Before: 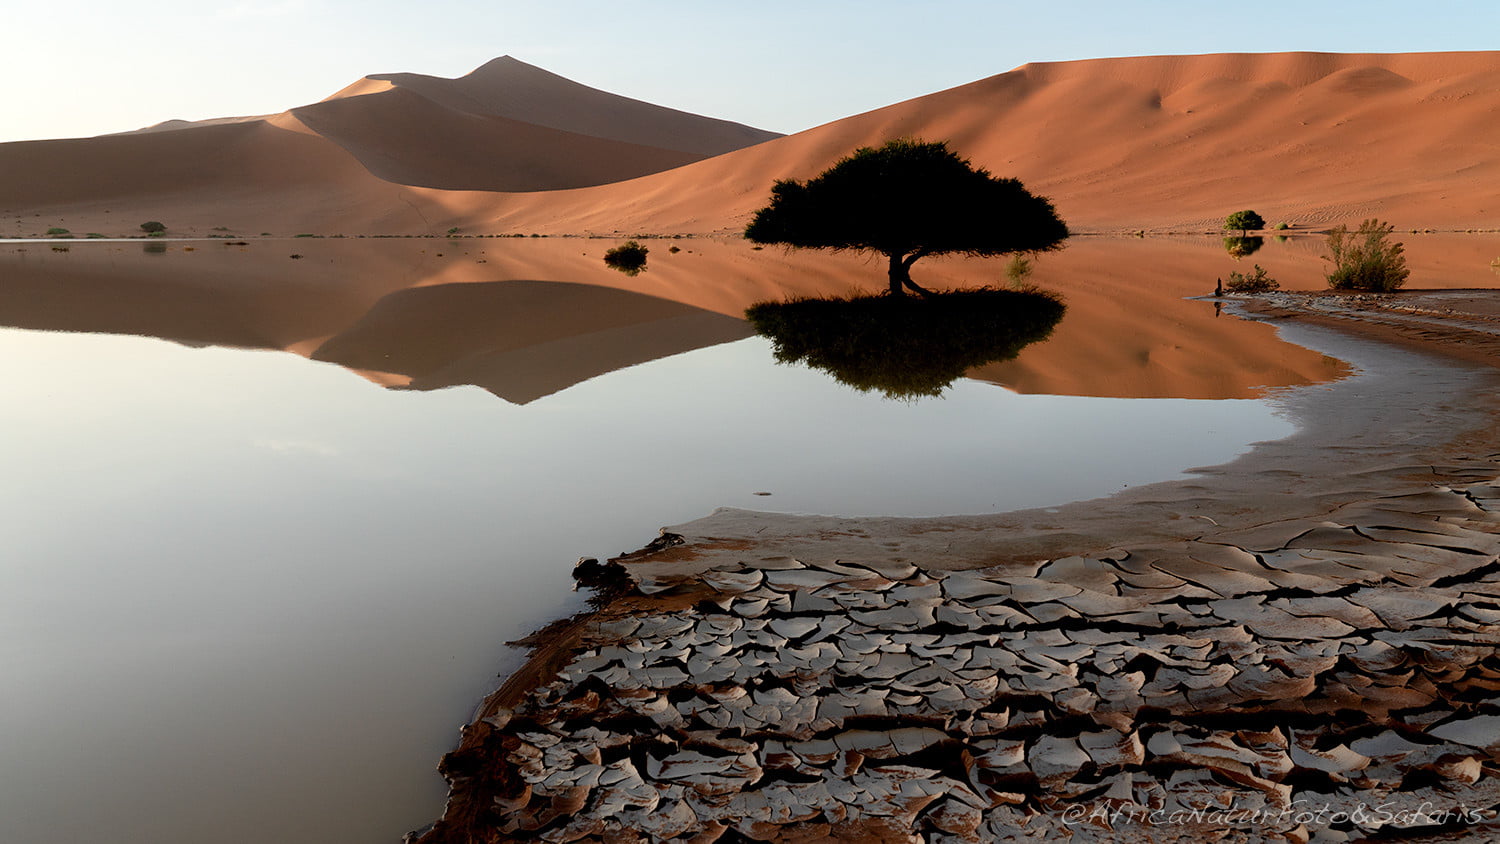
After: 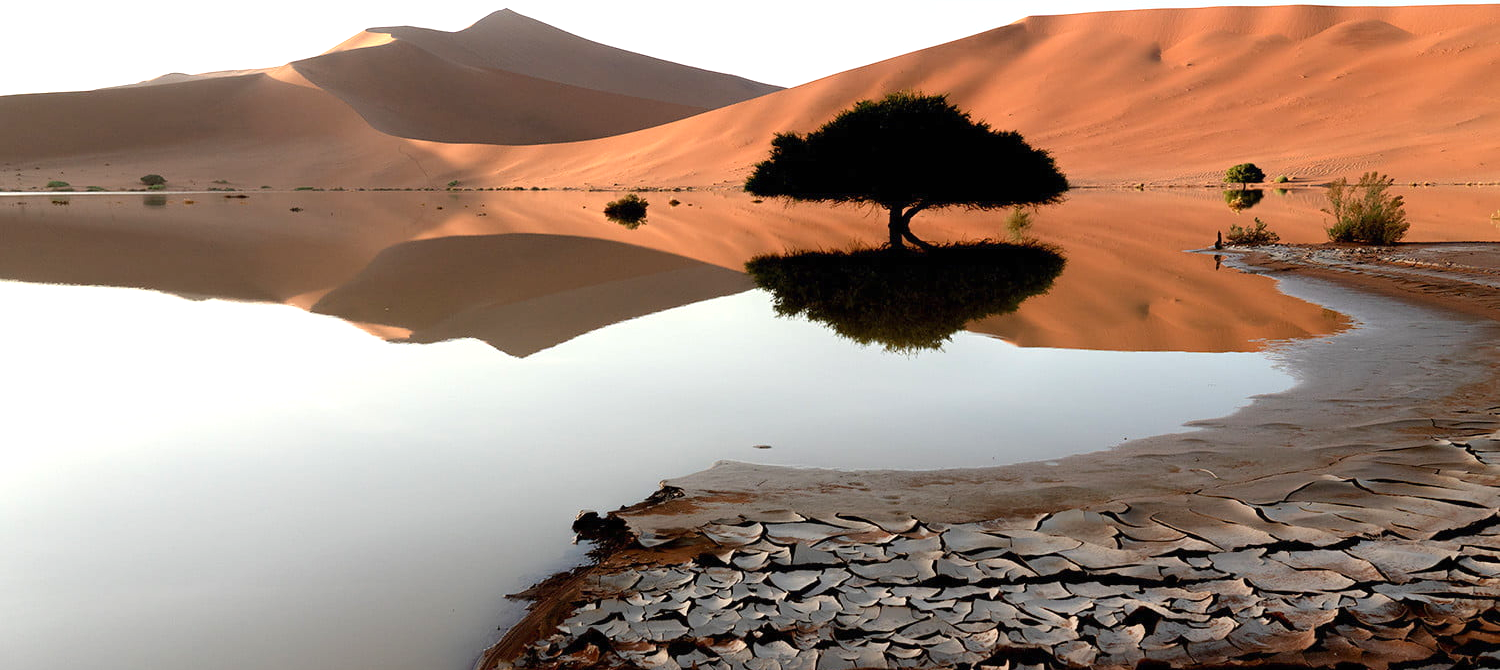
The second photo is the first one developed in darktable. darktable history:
crop and rotate: top 5.667%, bottom 14.937%
exposure: black level correction 0, exposure 0.7 EV, compensate exposure bias true, compensate highlight preservation false
